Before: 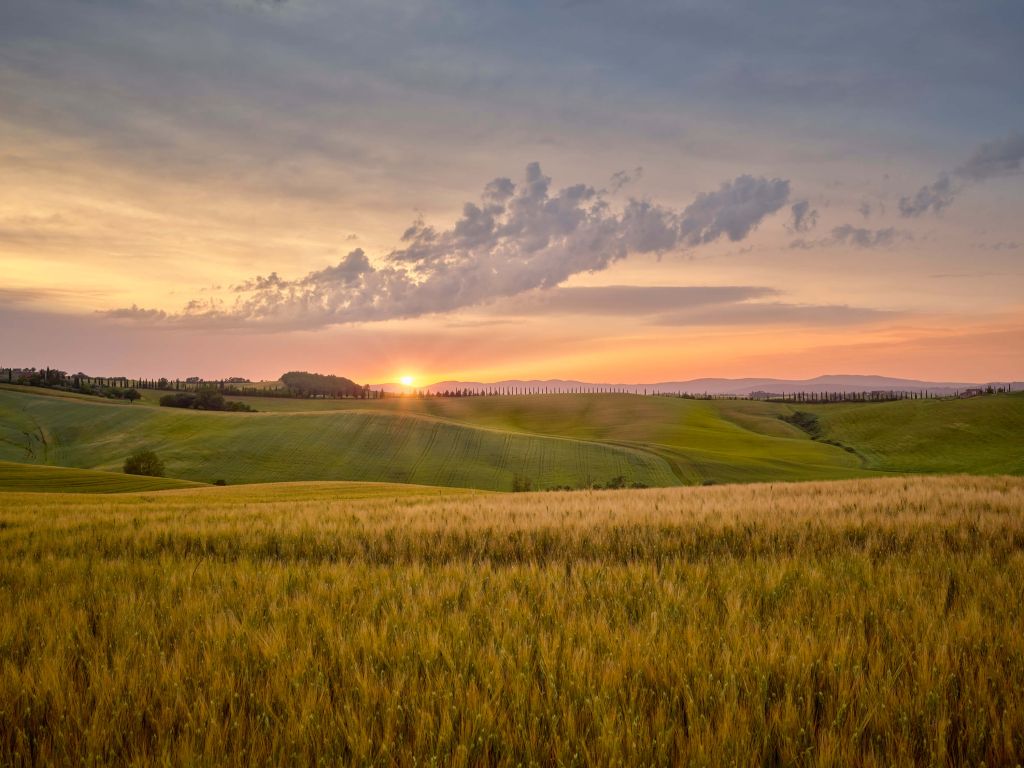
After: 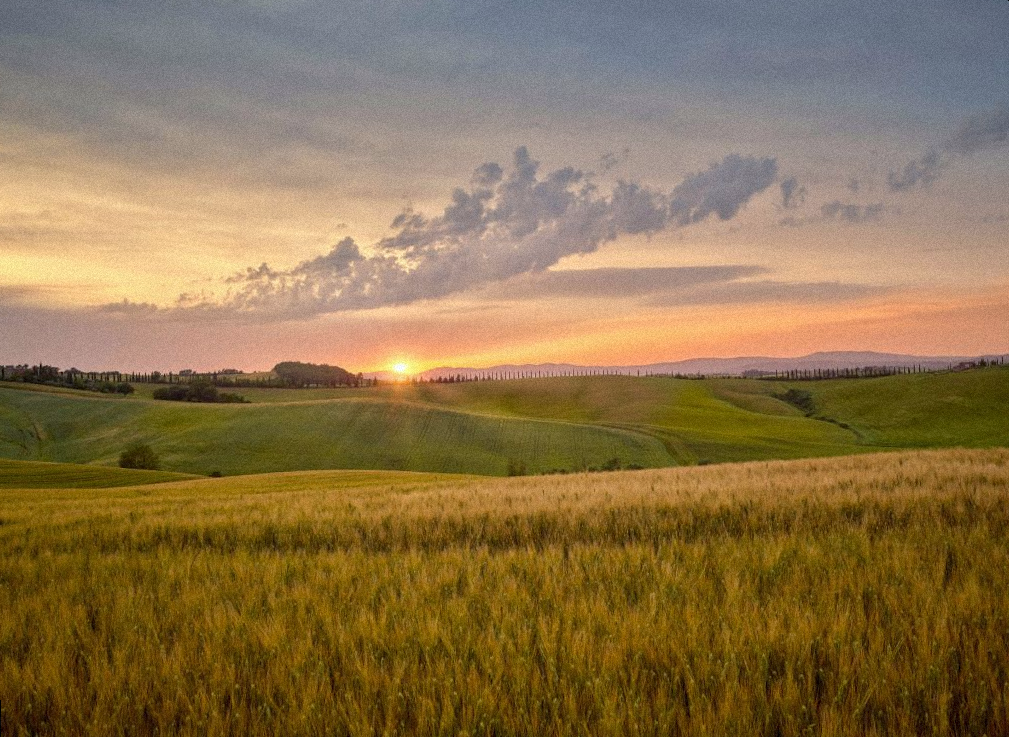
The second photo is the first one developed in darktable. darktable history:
white balance: red 0.978, blue 0.999
grain: mid-tones bias 0%
rotate and perspective: rotation -1.42°, crop left 0.016, crop right 0.984, crop top 0.035, crop bottom 0.965
